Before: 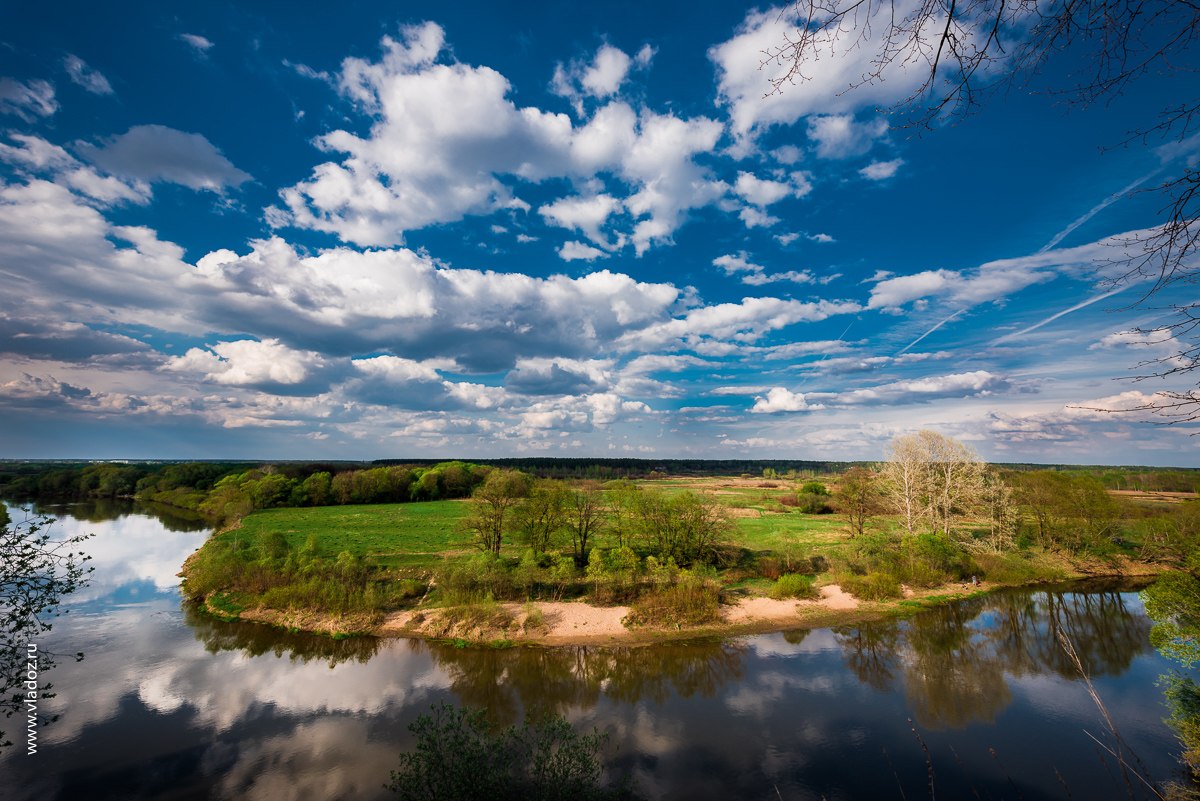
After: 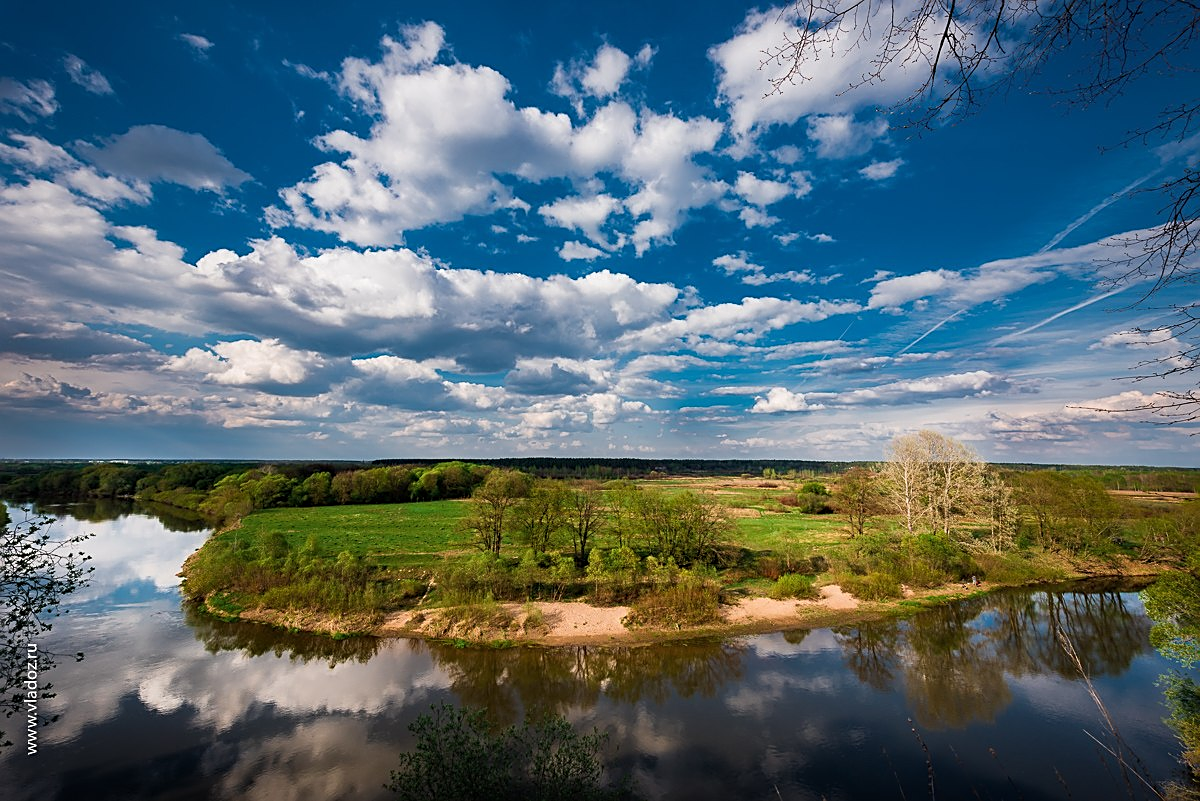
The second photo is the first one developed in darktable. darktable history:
sharpen: on, module defaults
base curve: curves: ch0 [(0, 0) (0.297, 0.298) (1, 1)], preserve colors none
